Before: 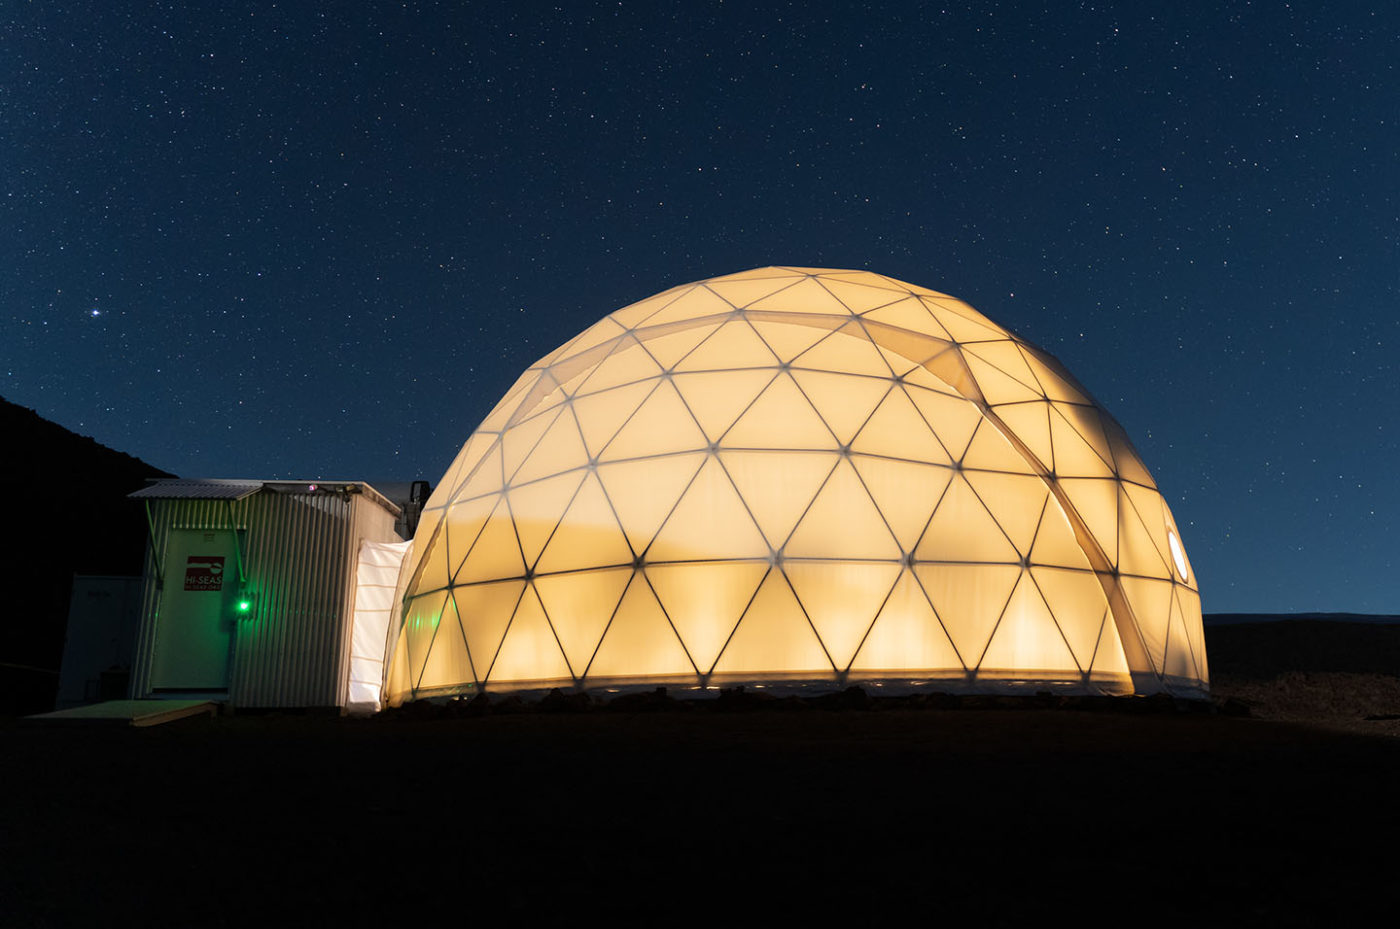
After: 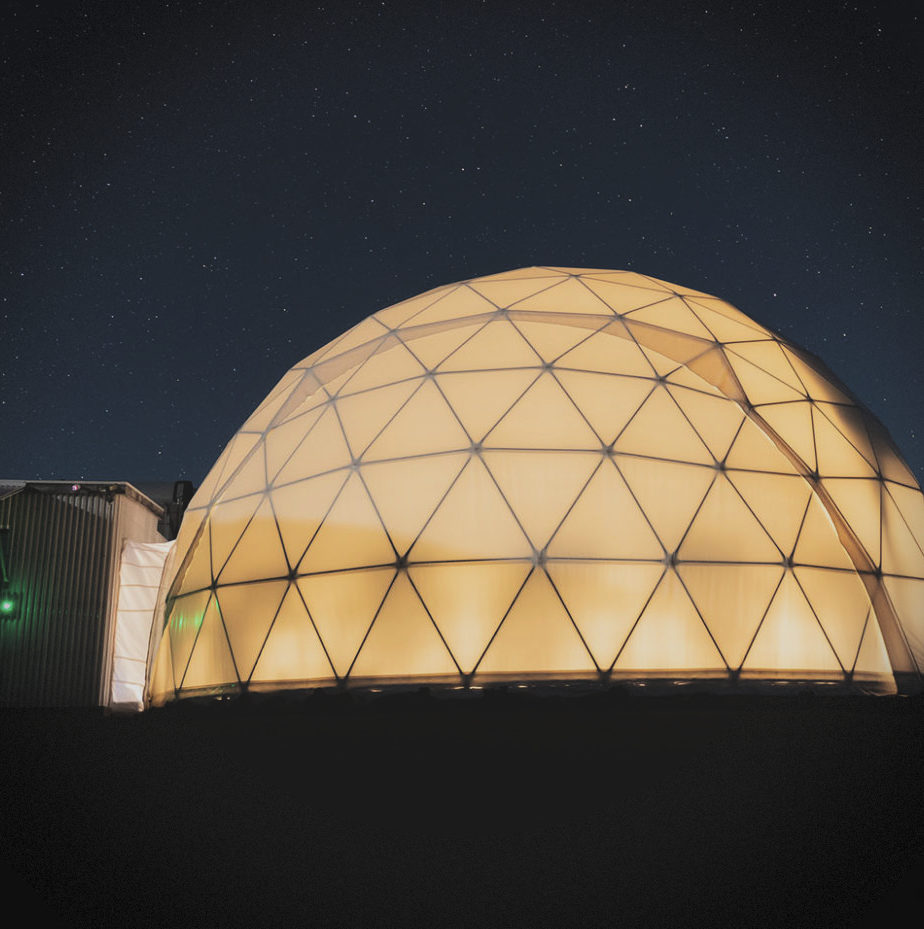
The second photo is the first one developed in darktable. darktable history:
vignetting: brightness -0.575, dithering 8-bit output
exposure: black level correction -0.038, exposure -0.496 EV, compensate highlight preservation false
crop: left 16.999%, right 16.961%
filmic rgb: black relative exposure -8.08 EV, white relative exposure 3.01 EV, hardness 5.31, contrast 1.248
